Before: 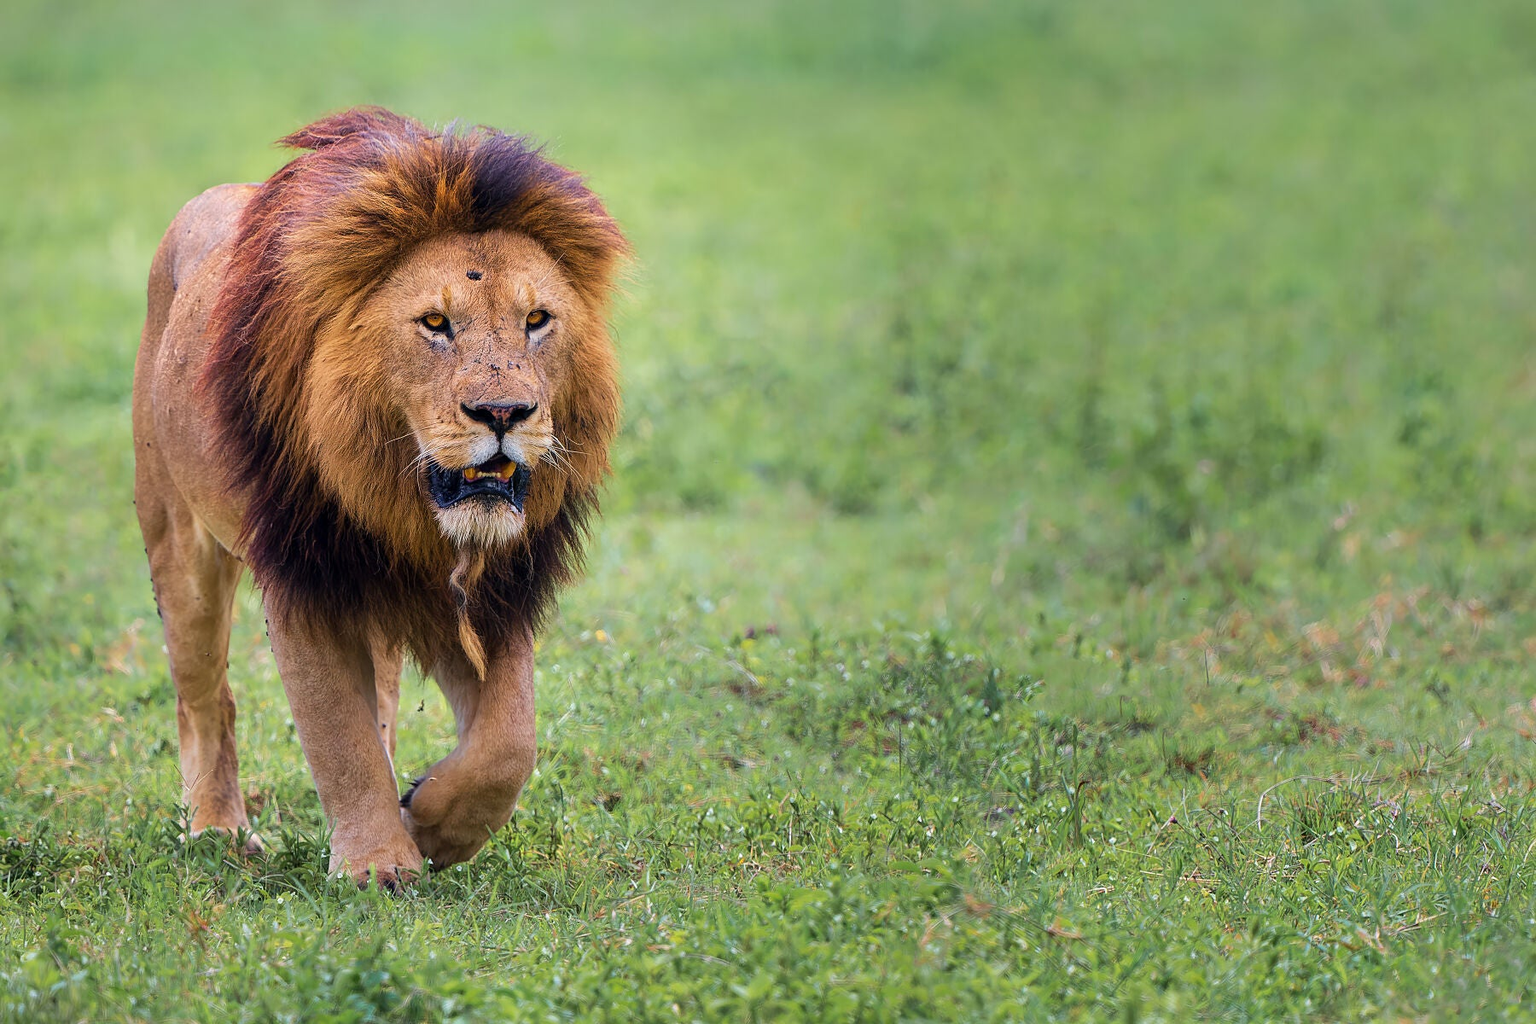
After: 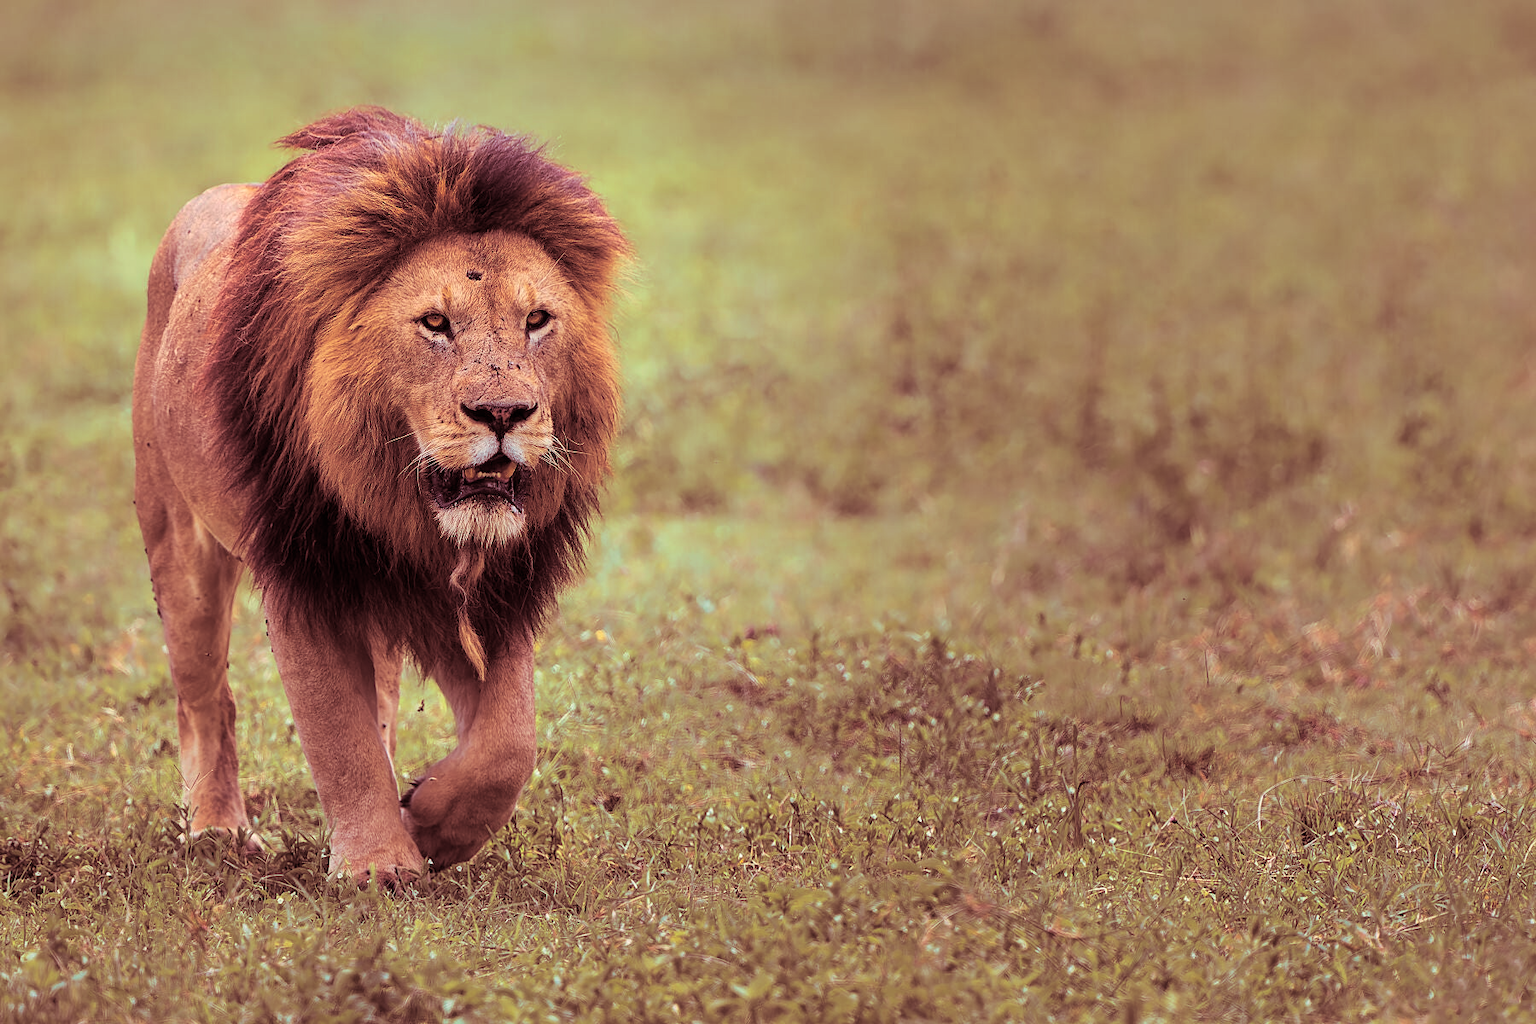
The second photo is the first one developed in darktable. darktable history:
white balance: red 1.045, blue 0.932
split-toning: highlights › saturation 0, balance -61.83
